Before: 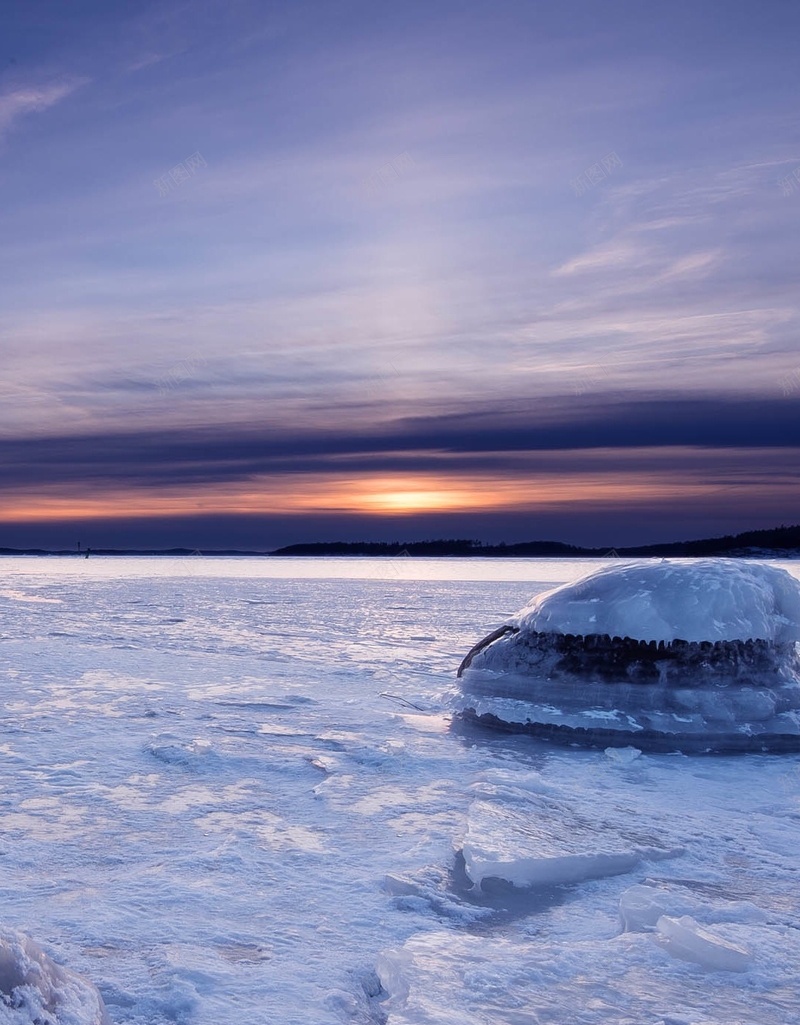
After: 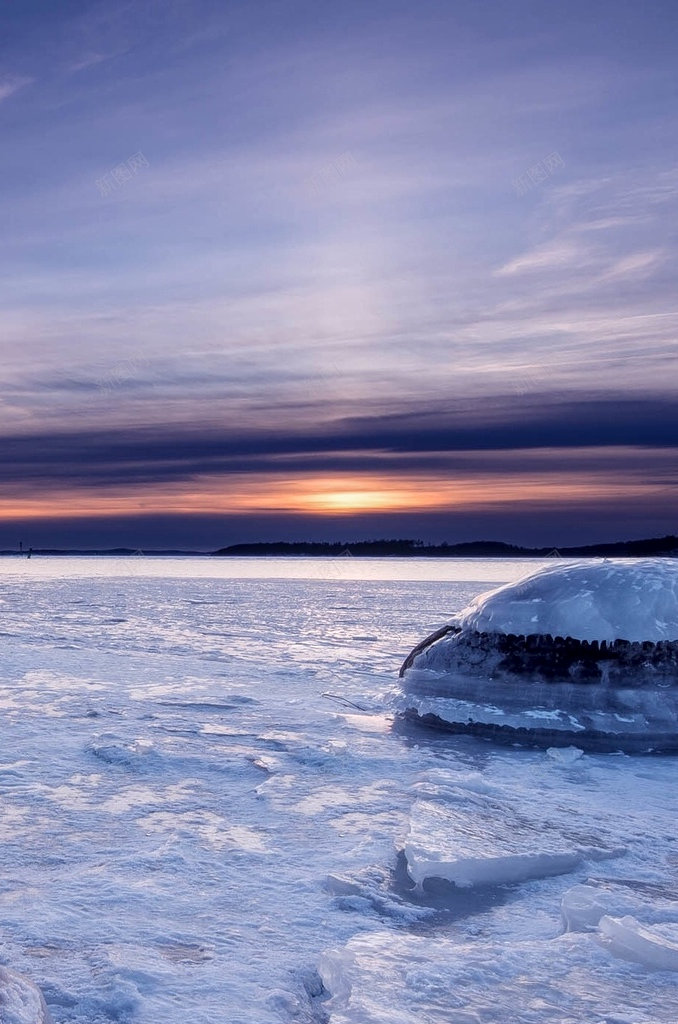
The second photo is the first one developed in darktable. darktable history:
local contrast: on, module defaults
crop: left 7.37%, right 7.789%
exposure: black level correction 0, compensate exposure bias true, compensate highlight preservation false
